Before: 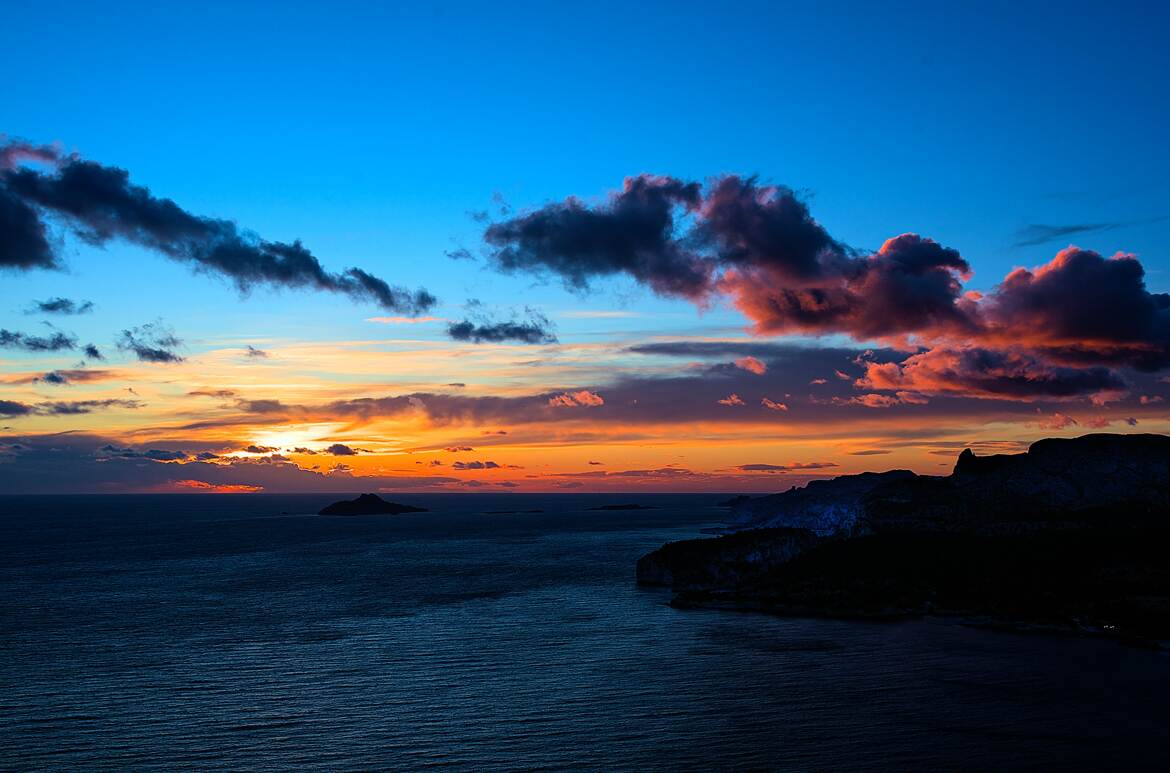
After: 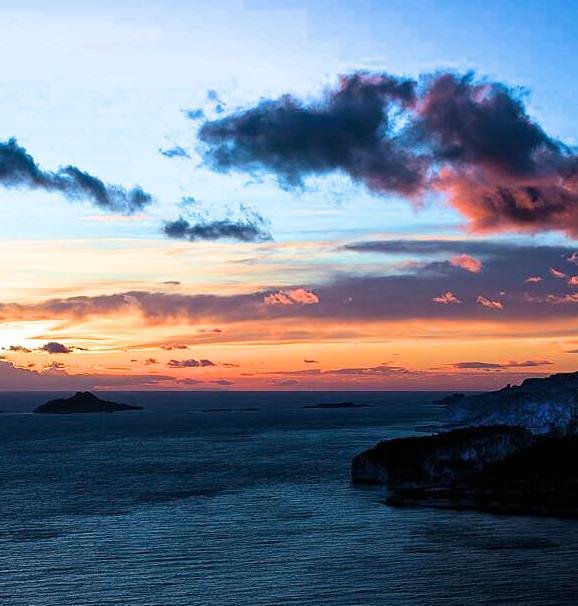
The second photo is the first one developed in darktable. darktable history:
exposure: black level correction 0, exposure 0.7 EV, compensate exposure bias true, compensate highlight preservation false
white balance: emerald 1
tone equalizer: on, module defaults
crop and rotate: angle 0.02°, left 24.353%, top 13.219%, right 26.156%, bottom 8.224%
filmic rgb: black relative exposure -12.8 EV, white relative exposure 2.8 EV, threshold 3 EV, target black luminance 0%, hardness 8.54, latitude 70.41%, contrast 1.133, shadows ↔ highlights balance -0.395%, color science v4 (2020), enable highlight reconstruction true
